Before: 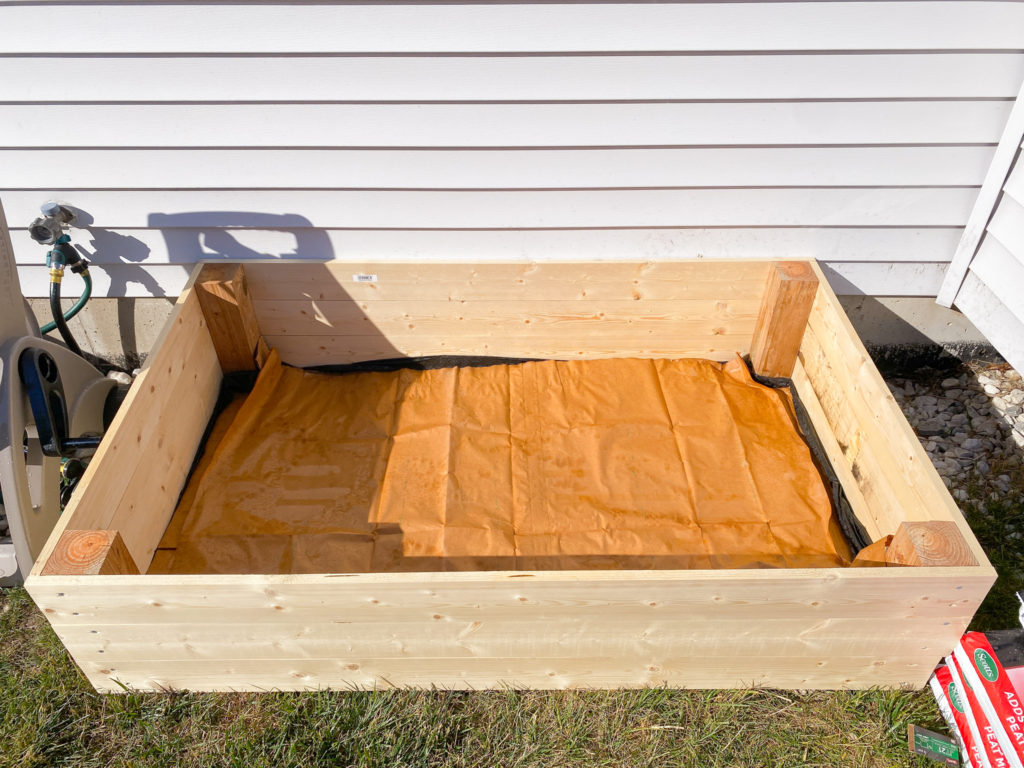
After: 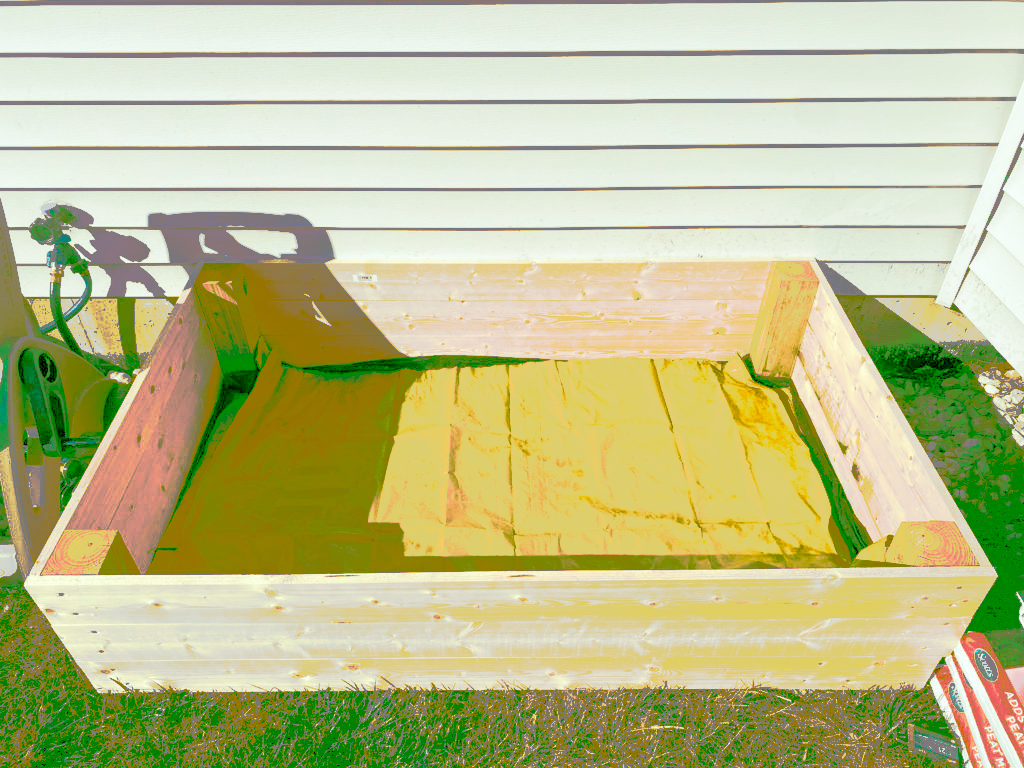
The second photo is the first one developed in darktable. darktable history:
tone curve: curves: ch0 [(0, 0) (0.003, 0.011) (0.011, 0.043) (0.025, 0.133) (0.044, 0.226) (0.069, 0.303) (0.1, 0.371) (0.136, 0.429) (0.177, 0.482) (0.224, 0.516) (0.277, 0.539) (0.335, 0.535) (0.399, 0.517) (0.468, 0.498) (0.543, 0.523) (0.623, 0.655) (0.709, 0.83) (0.801, 0.827) (0.898, 0.89) (1, 1)], preserve colors none
color look up table: target L [94.44, 93.17, 93.6, 89.6, 87.05, 68.68, 65.87, 66.23, 57.86, 19.65, 18.67, 50.83, 200.23, 85.79, 83.37, 70.73, 61.89, 59.68, 39.67, 62.84, 47.56, 3.242, 2.336, 0, 95.7, 87.47, 83.49, 72.7, 63.51, 68.95, 70.57, 58.49, 58.26, 22.68, 61.25, 36.7, 52.22, 50.91, 9.157, 51.69, 50.27, 50.95, 3.667, 5.075, 79.28, 68.12, 77.4, 20.93, 19.37], target a [-8.69, -24.06, -10.73, -67.87, -79.91, -11.69, -25.95, -32.03, 3.971, -15.13, -28.56, -108.13, 0, 7.55, 0.006, 45.04, 11.96, 10.89, 93.45, 11.76, -100.36, 9.671, 7.109, 0, 5.133, 9.215, 4.003, 54.21, 0.898, 47.27, 57.36, 14.8, 12.28, 29.47, 5.359, 89.86, -84.53, -101.89, 73.39, -90.85, -87.59, -103.61, 37.07, -4.893, -48.98, -10.59, -51.07, 1.048, -3.181], target b [56.55, 47.75, 140.89, 123.61, 43.96, 10.34, 10.54, 99.5, 92.16, 9.147, 25.92, 78.25, 0, 47.06, 32.08, 15.37, 97.49, 83.02, 64.06, 79.2, 75.22, 4.579, -2.904, 0, -3.784, -0.566, -21.11, -23.06, -0.686, 8.675, -25.95, -55.26, -4.746, -120.74, 68.36, 31.99, -10.45, 60.37, -146.31, -11.3, -22.8, 73.97, -89.16, -1.824, -15.89, -47.14, 12.54, -72.45, -66.13], num patches 49
